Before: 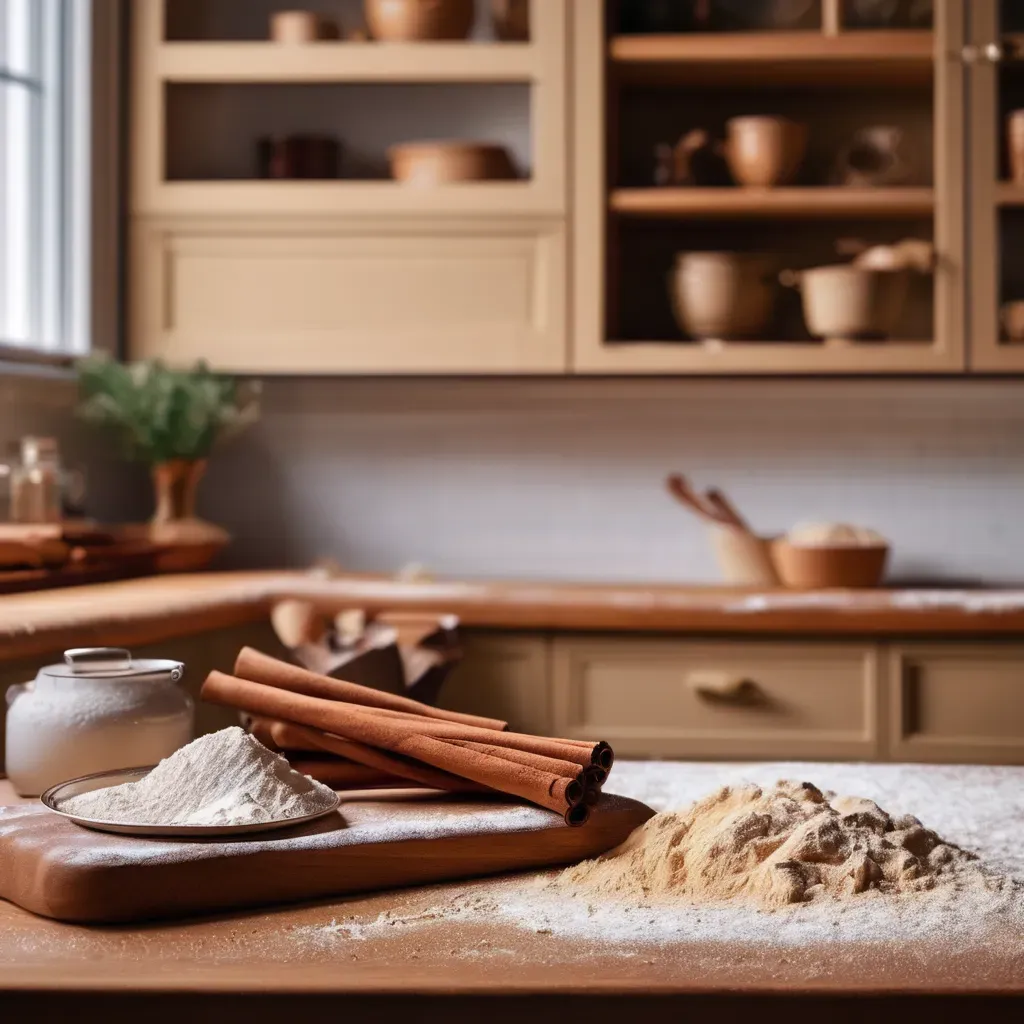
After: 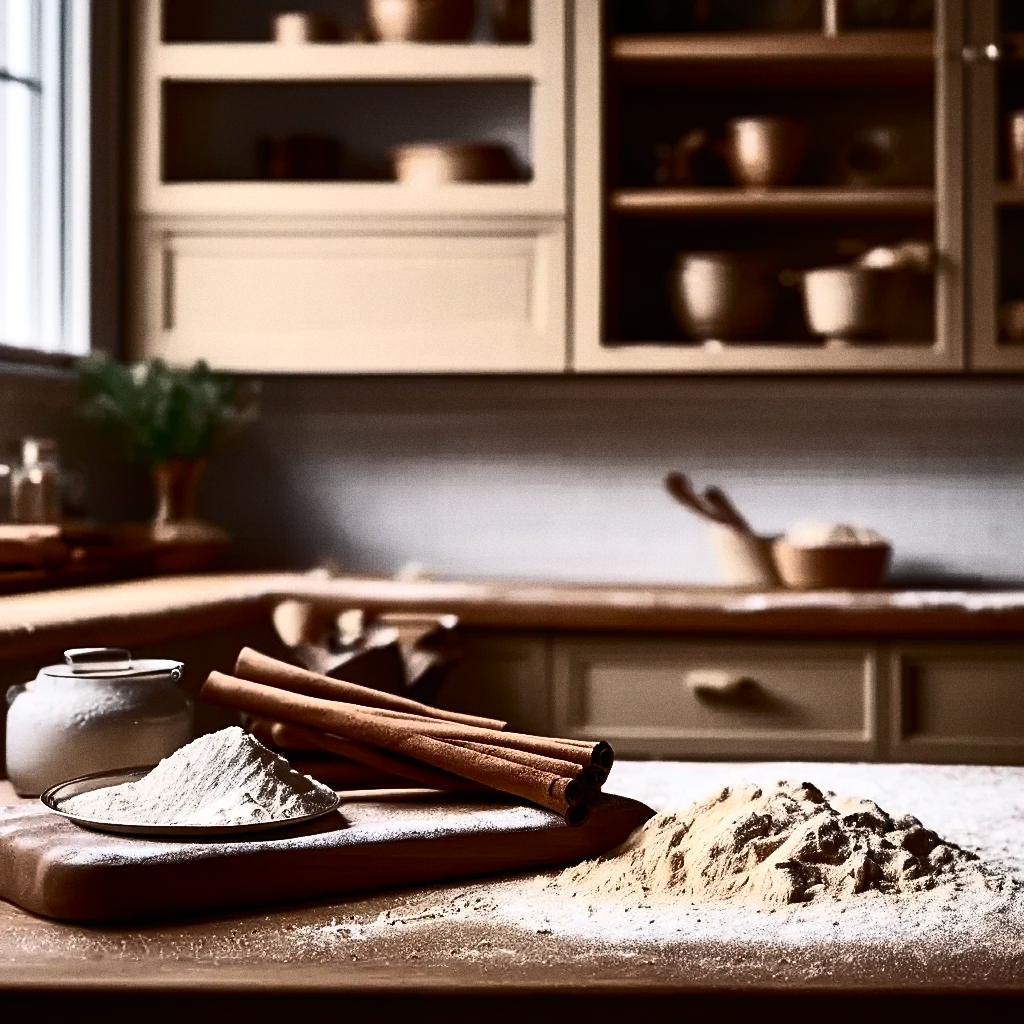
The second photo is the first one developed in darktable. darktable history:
sharpen: on, module defaults
contrast brightness saturation: contrast 0.4, brightness 0.1, saturation 0.21
grain: on, module defaults
color zones: curves: ch1 [(0.113, 0.438) (0.75, 0.5)]; ch2 [(0.12, 0.526) (0.75, 0.5)]
color balance rgb: perceptual saturation grading › highlights -31.88%, perceptual saturation grading › mid-tones 5.8%, perceptual saturation grading › shadows 18.12%, perceptual brilliance grading › highlights 3.62%, perceptual brilliance grading › mid-tones -18.12%, perceptual brilliance grading › shadows -41.3%
